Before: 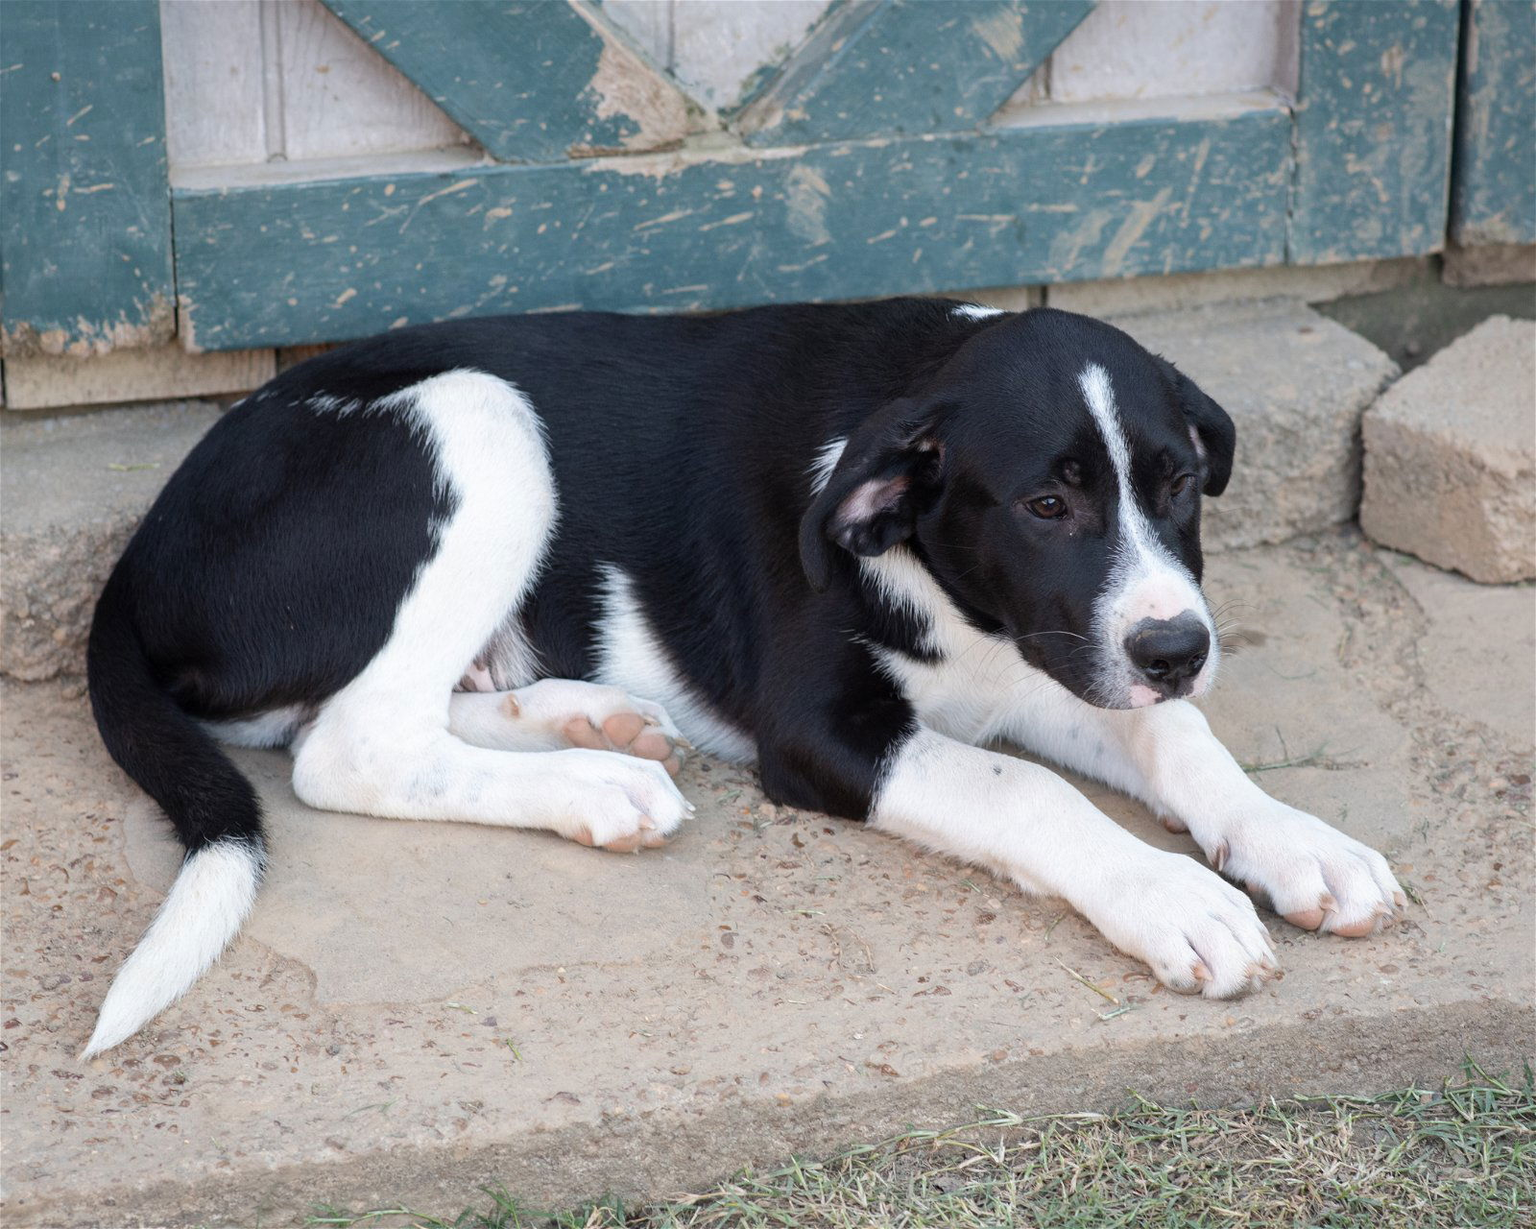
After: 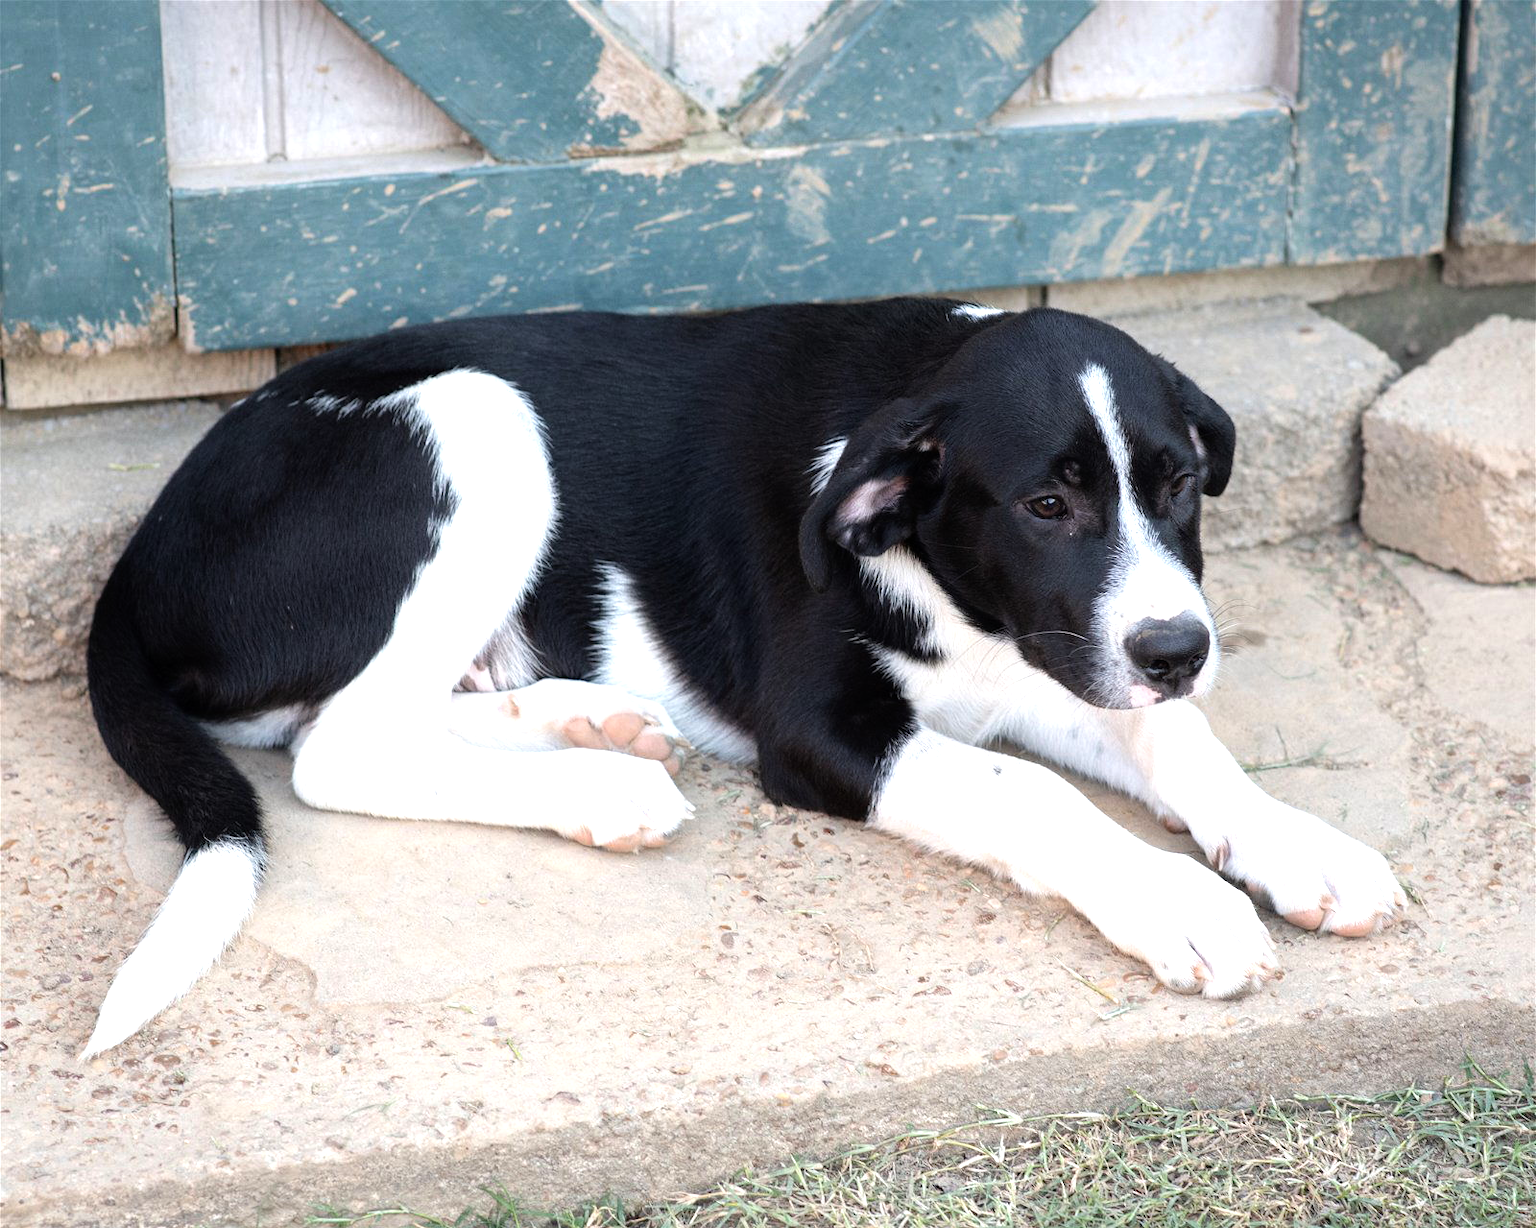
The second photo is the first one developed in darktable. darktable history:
tone equalizer: -8 EV -0.765 EV, -7 EV -0.729 EV, -6 EV -0.619 EV, -5 EV -0.375 EV, -3 EV 0.389 EV, -2 EV 0.6 EV, -1 EV 0.677 EV, +0 EV 0.779 EV
